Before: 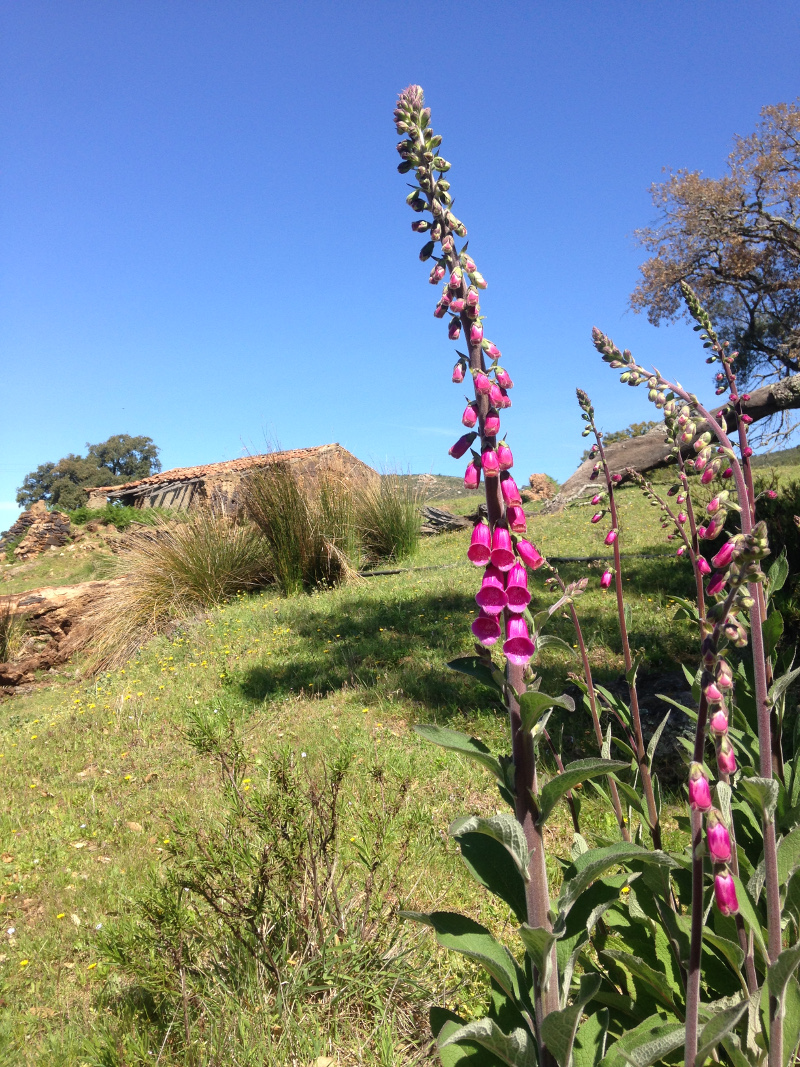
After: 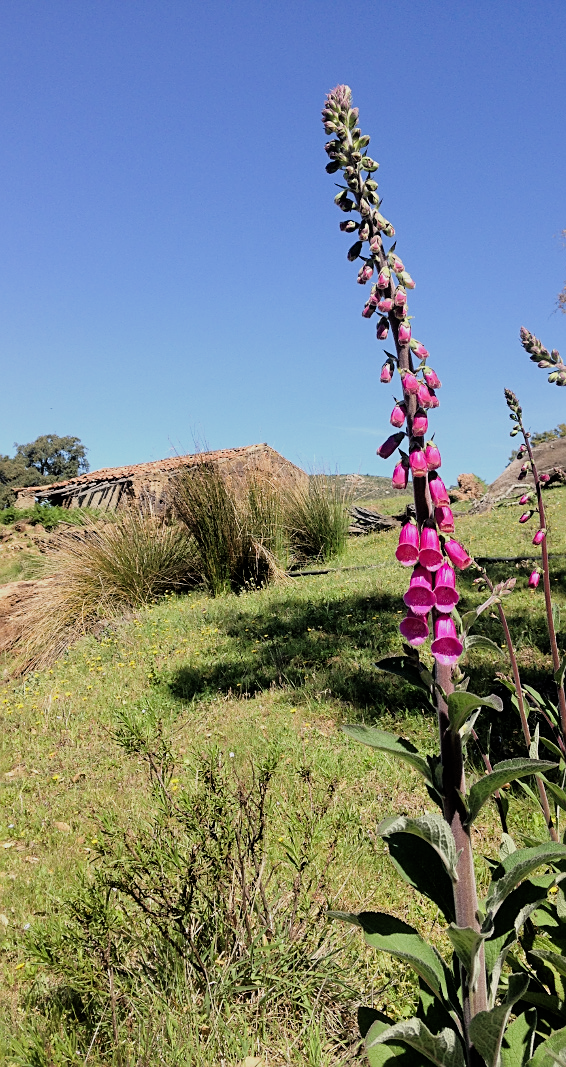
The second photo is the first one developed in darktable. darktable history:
sharpen: on, module defaults
filmic rgb: black relative exposure -5 EV, hardness 2.88, contrast 1.1
crop and rotate: left 9.061%, right 20.142%
